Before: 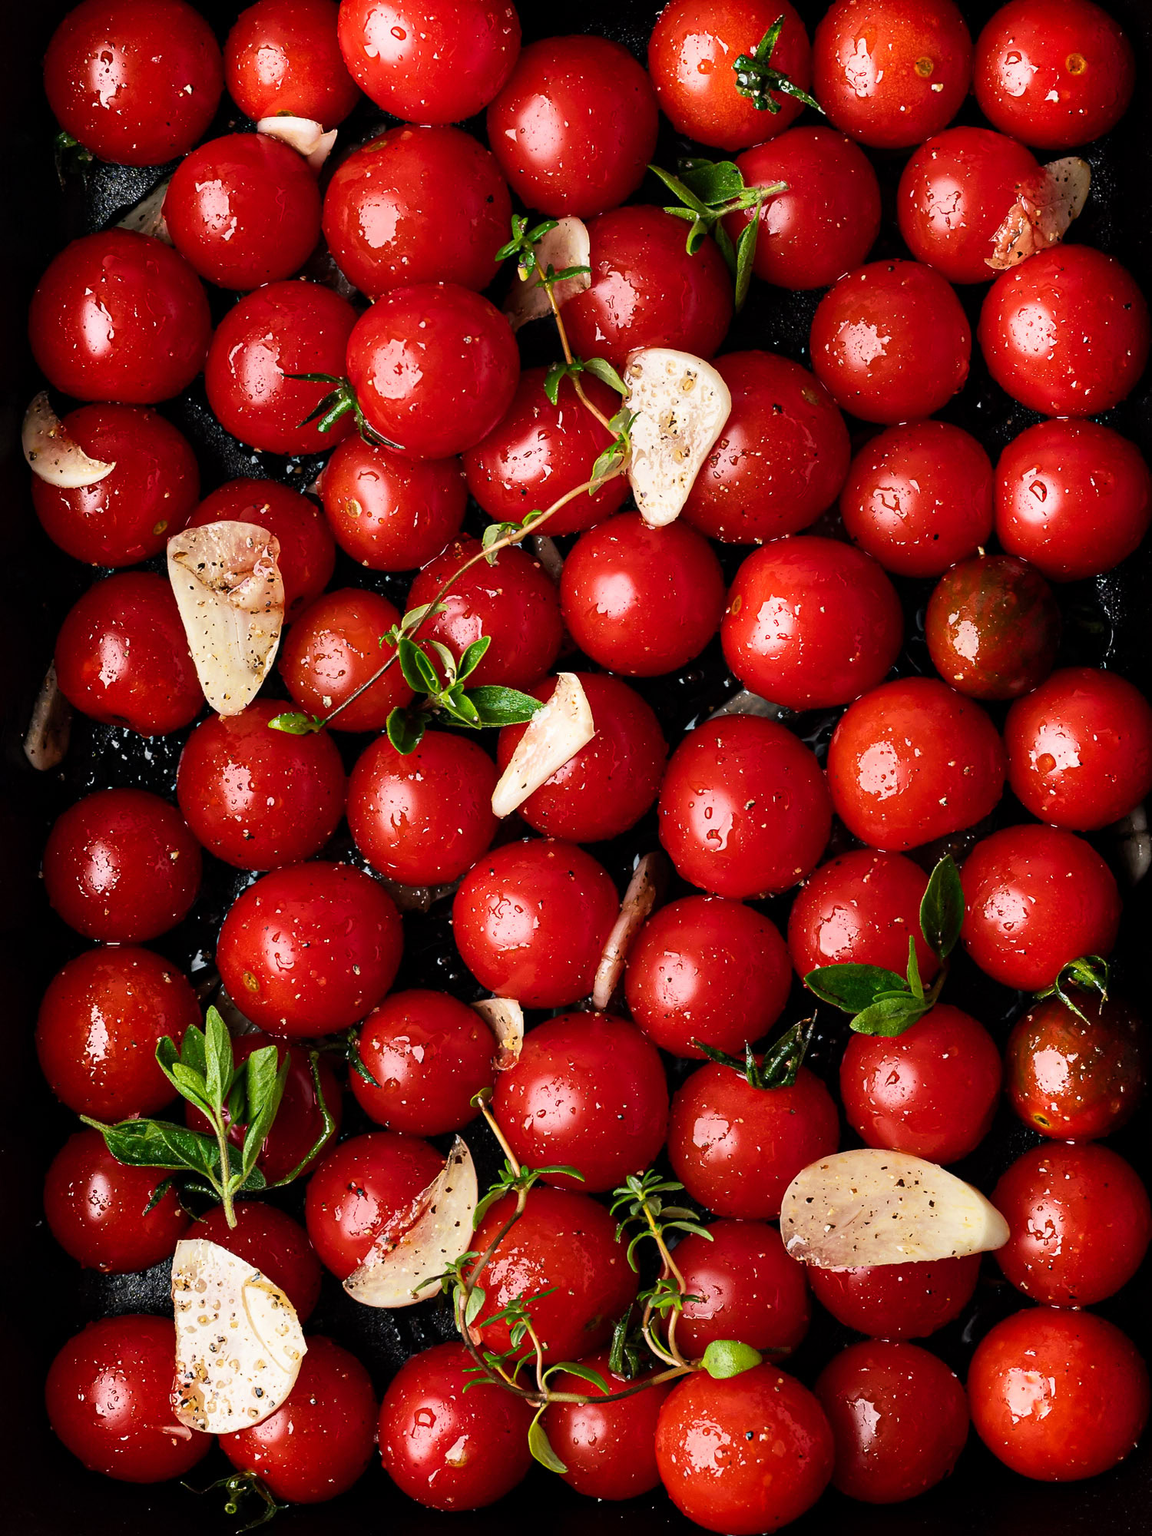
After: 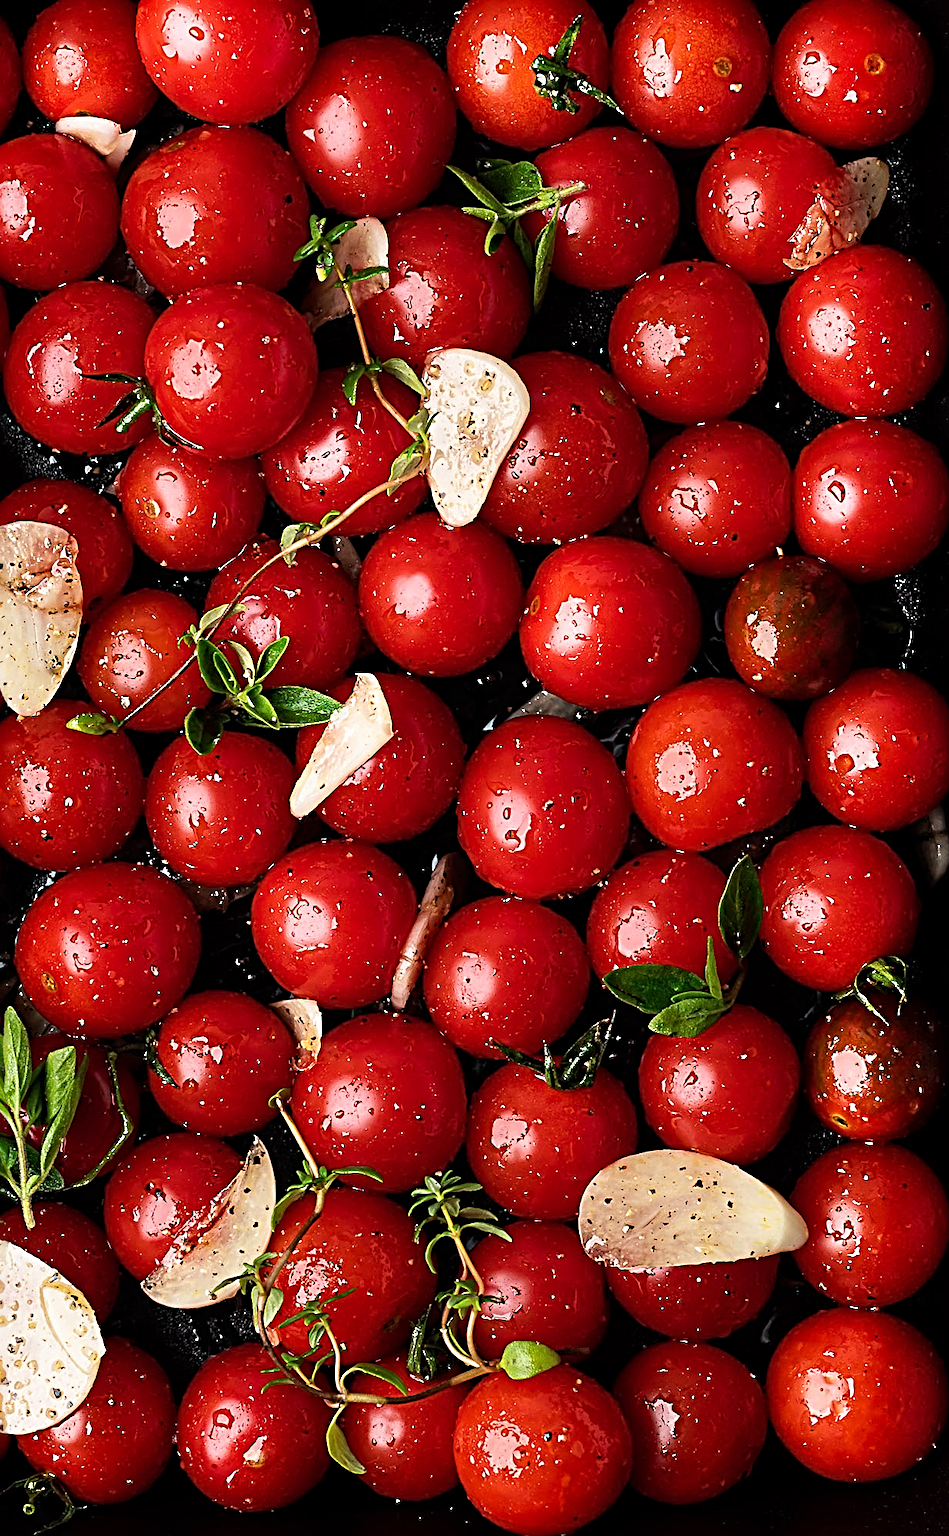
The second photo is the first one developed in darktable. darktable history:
sharpen: radius 3.69, amount 0.928
crop: left 17.582%, bottom 0.031%
